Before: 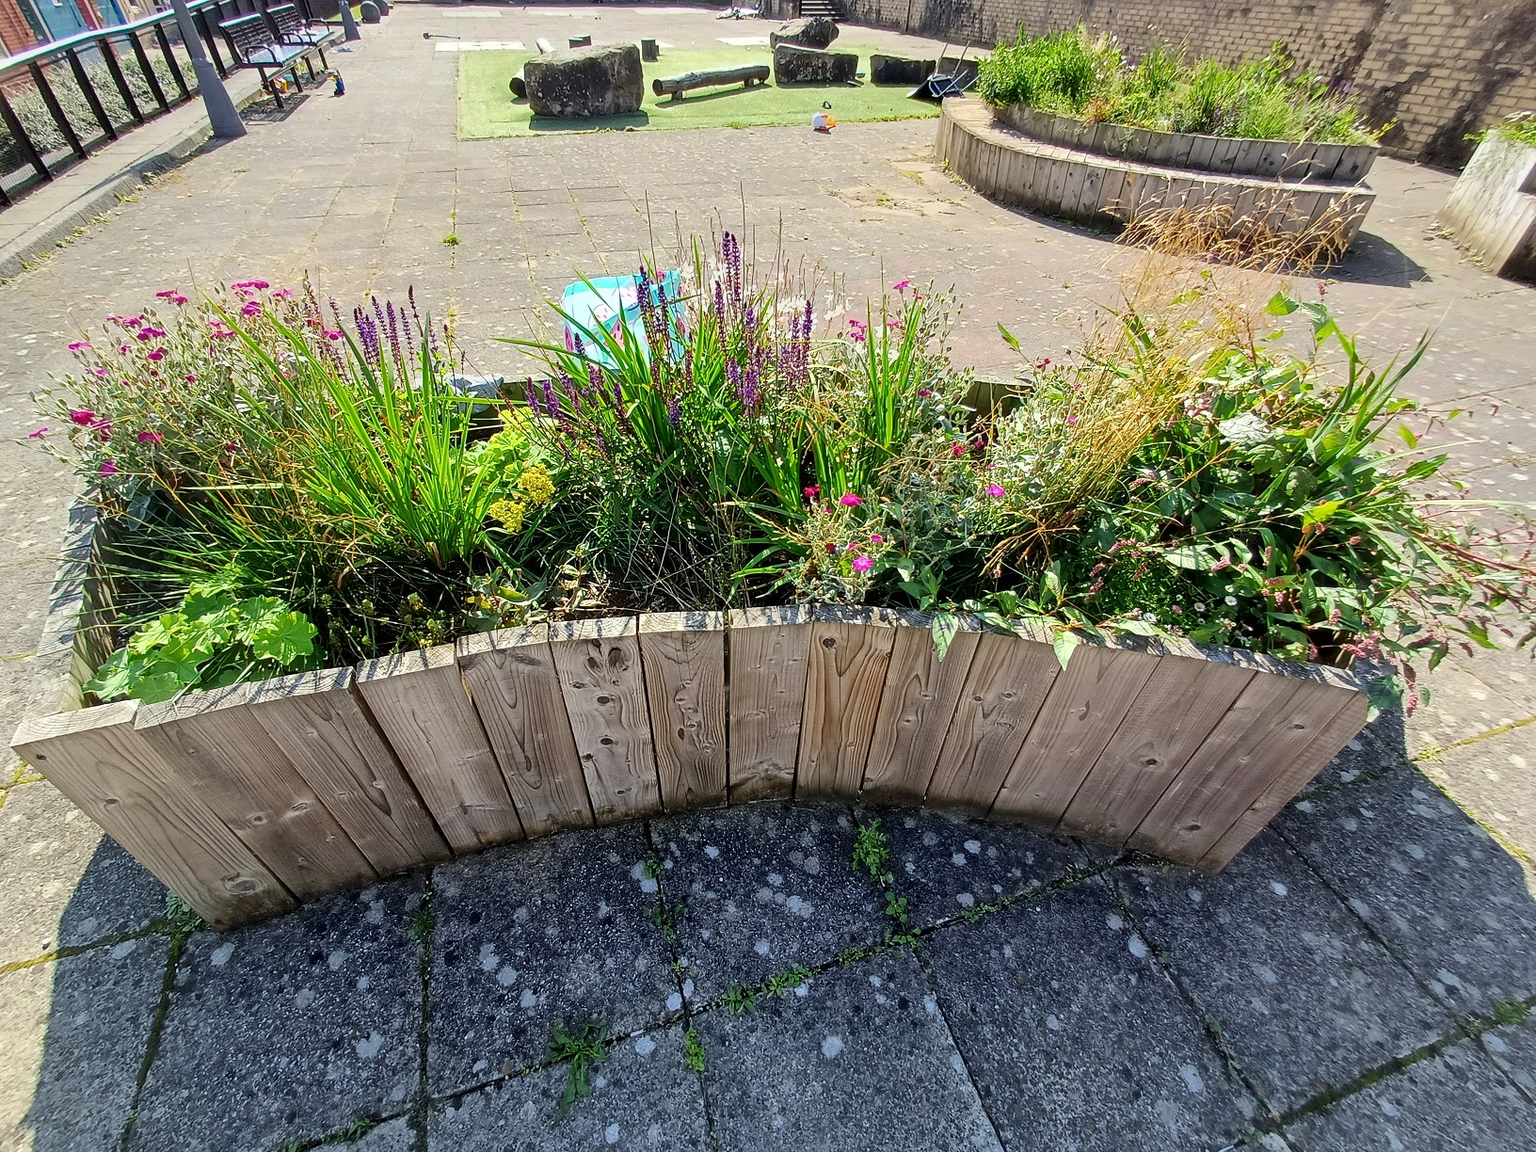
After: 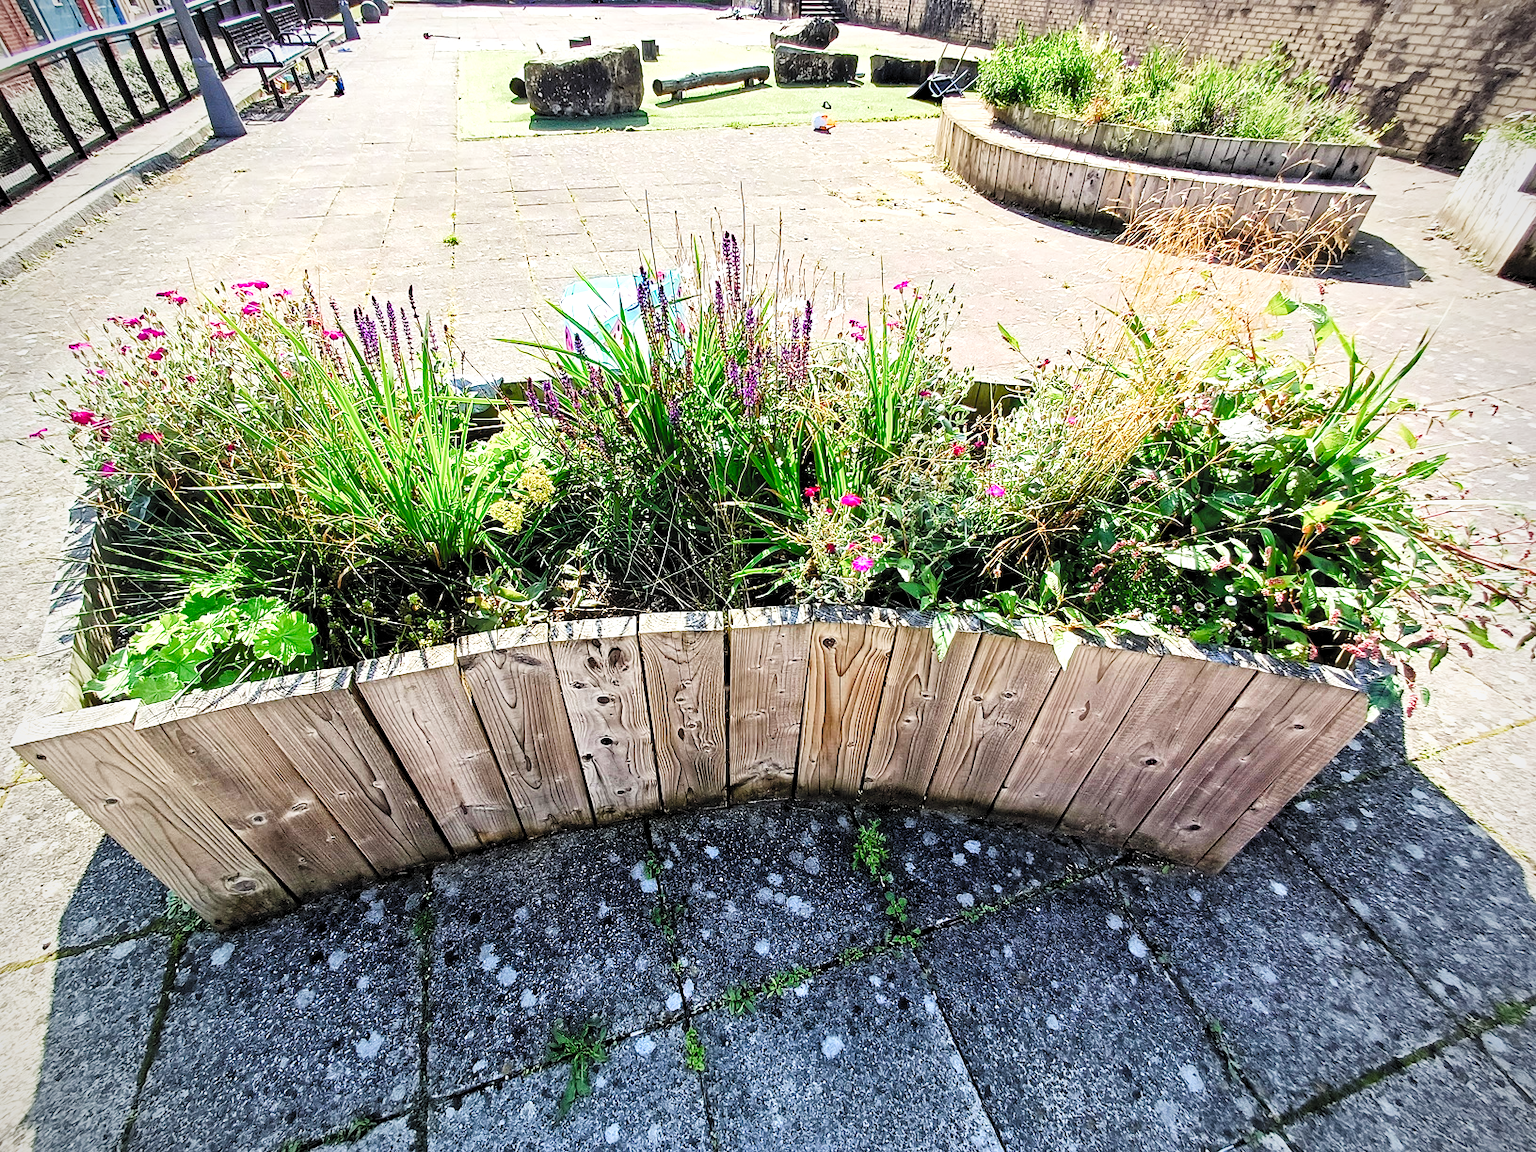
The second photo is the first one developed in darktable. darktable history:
filmic: grey point source 18, black point source -8.65, white point source 2.45, grey point target 18, white point target 100, output power 2.2, latitude stops 2, contrast 1.5, saturation 100, global saturation 100
vignetting: fall-off radius 60.92%
local contrast: highlights 100%, shadows 100%, detail 120%, midtone range 0.2
vibrance: on, module defaults
haze removal: strength 0.29, distance 0.25, compatibility mode true, adaptive false
exposure: black level correction -0.002, exposure 0.54 EV, compensate highlight preservation false
contrast brightness saturation: contrast 0.2, brightness 0.16, saturation 0.22
